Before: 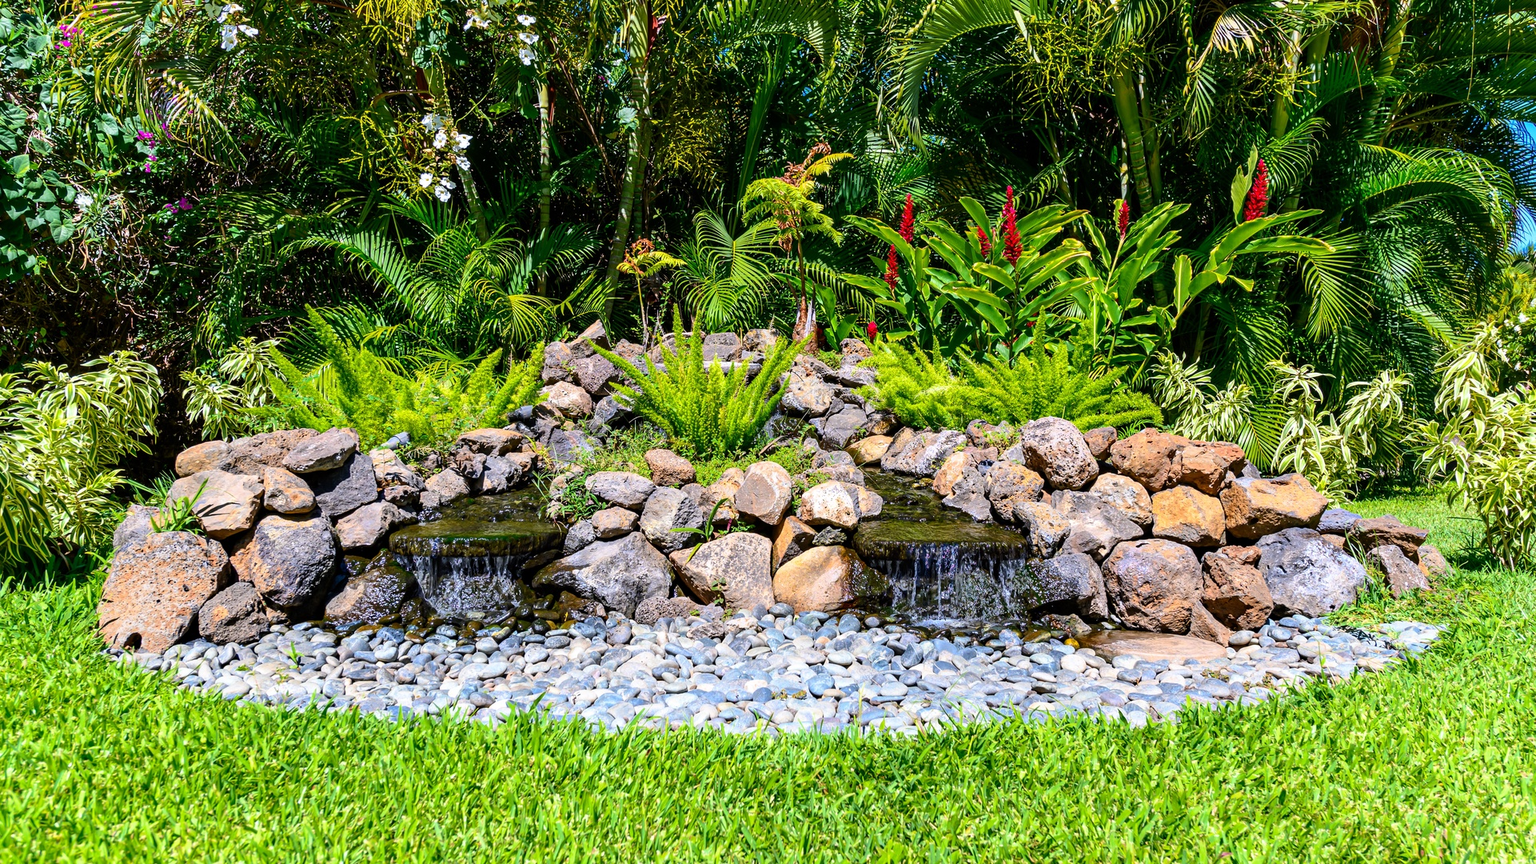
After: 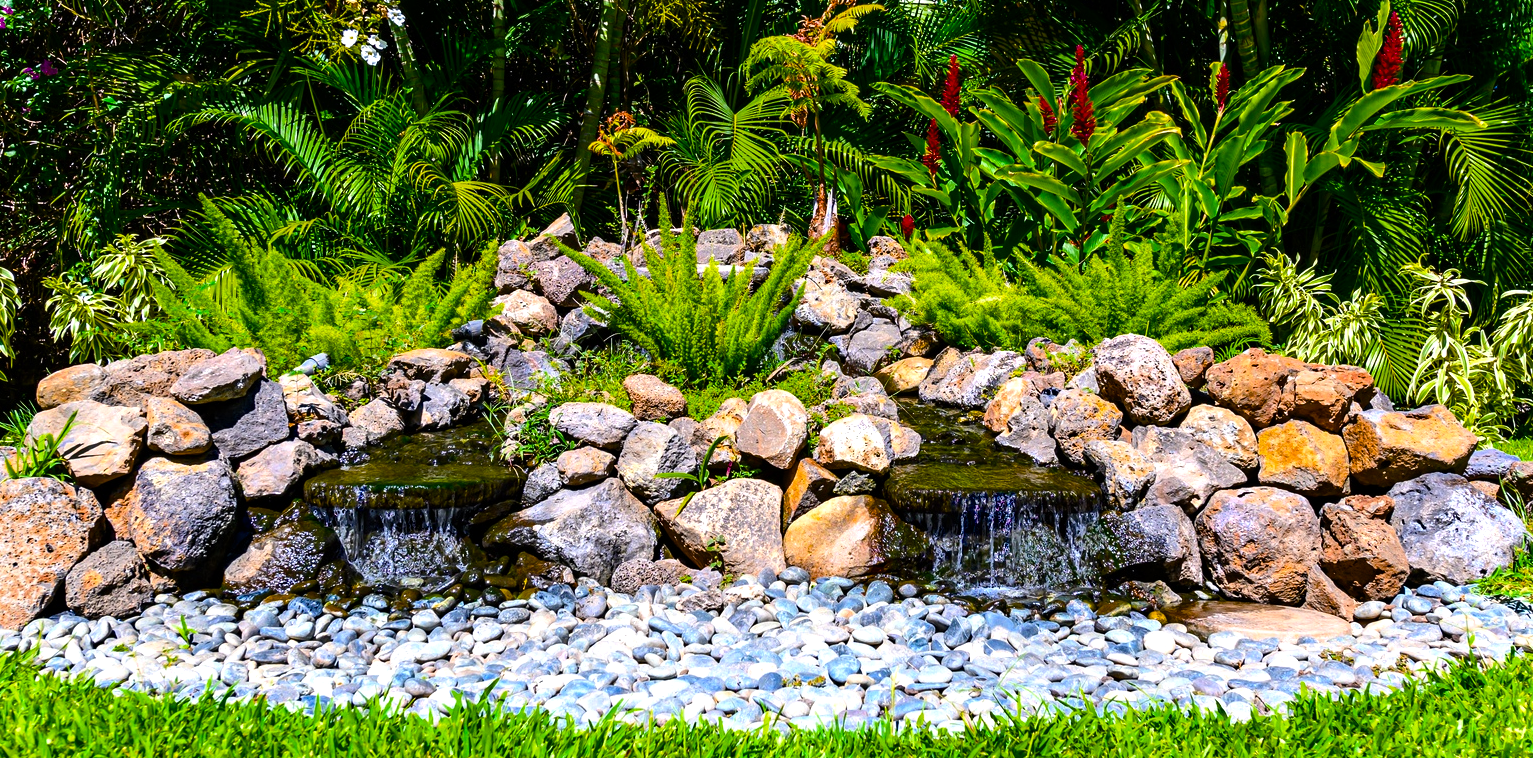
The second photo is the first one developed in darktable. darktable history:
crop: left 9.541%, top 17.352%, right 10.647%, bottom 12.388%
color balance rgb: perceptual saturation grading › global saturation 30.097%, perceptual brilliance grading › global brilliance 15.51%, perceptual brilliance grading › shadows -35.487%, saturation formula JzAzBz (2021)
